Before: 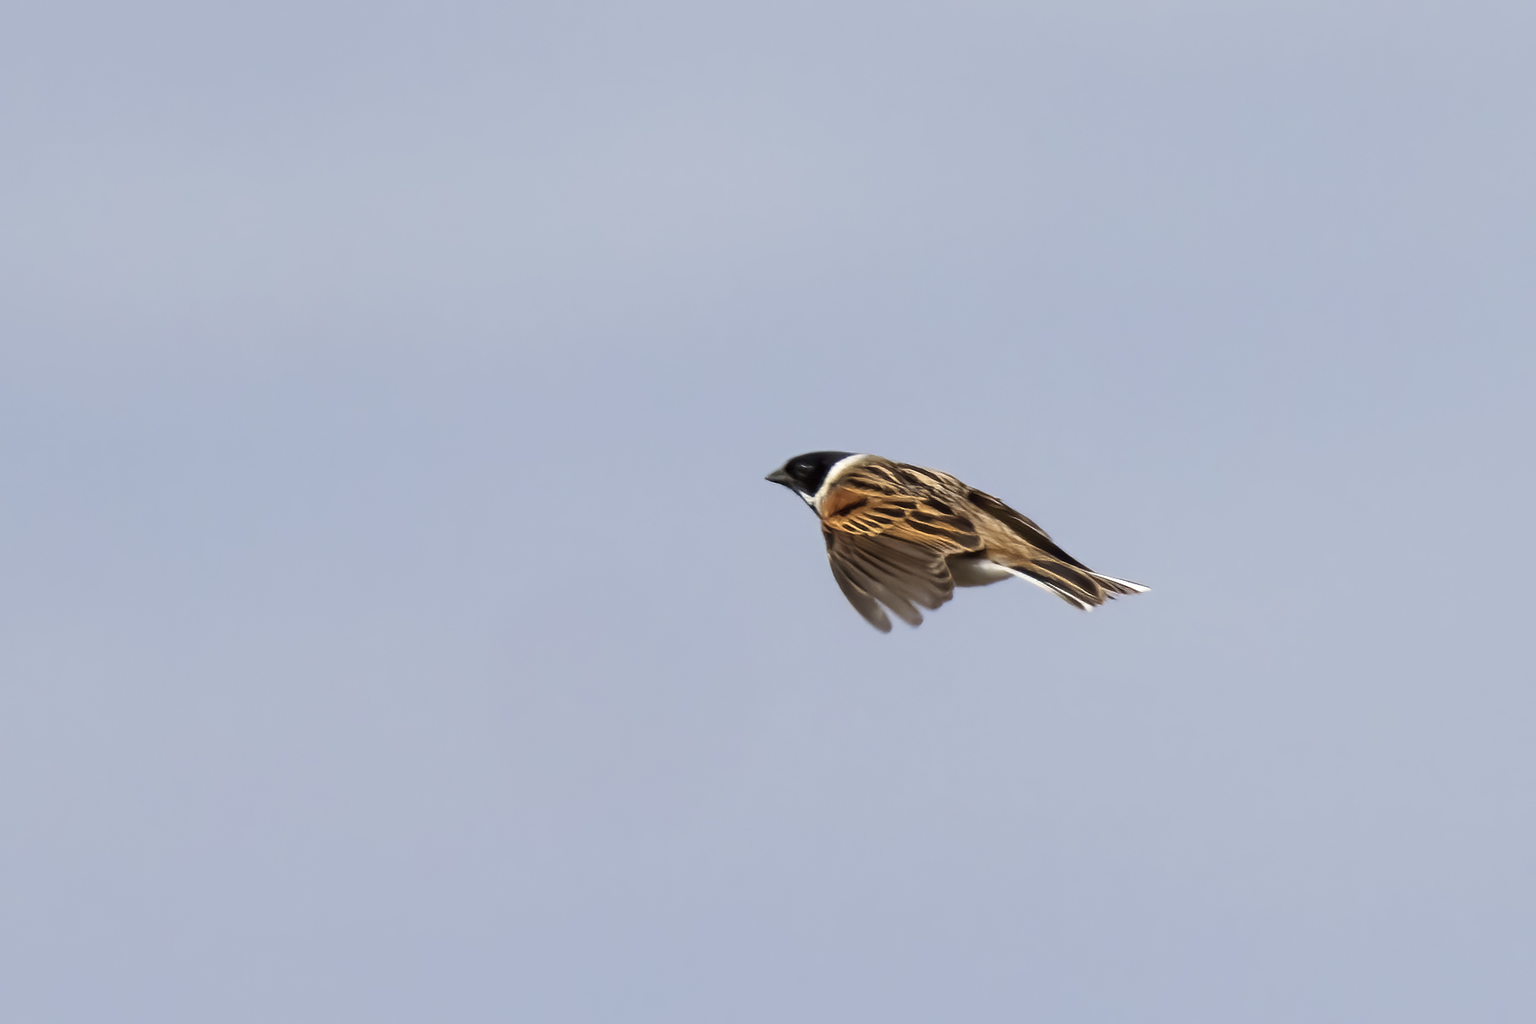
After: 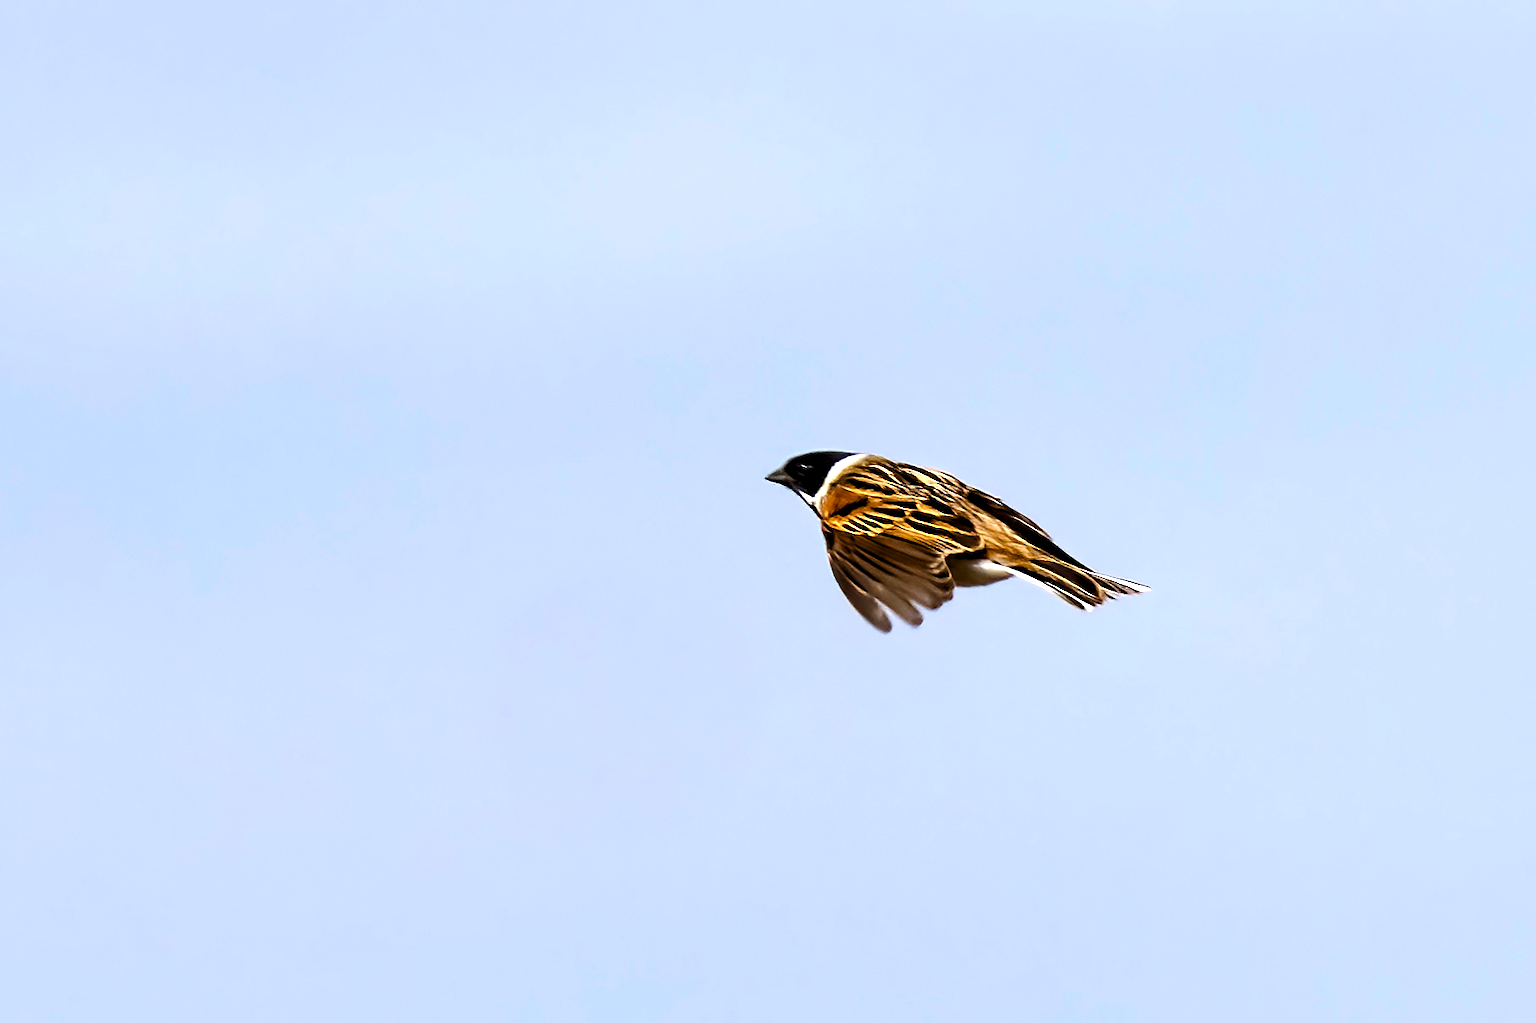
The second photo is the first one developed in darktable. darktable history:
color balance rgb: perceptual saturation grading › global saturation 20%, perceptual saturation grading › highlights -25%, perceptual saturation grading › shadows 25%, global vibrance 50%
sharpen: on, module defaults
tone equalizer: -8 EV -0.75 EV, -7 EV -0.7 EV, -6 EV -0.6 EV, -5 EV -0.4 EV, -3 EV 0.4 EV, -2 EV 0.6 EV, -1 EV 0.7 EV, +0 EV 0.75 EV, edges refinement/feathering 500, mask exposure compensation -1.57 EV, preserve details no
contrast equalizer: y [[0.546, 0.552, 0.554, 0.554, 0.552, 0.546], [0.5 ×6], [0.5 ×6], [0 ×6], [0 ×6]]
